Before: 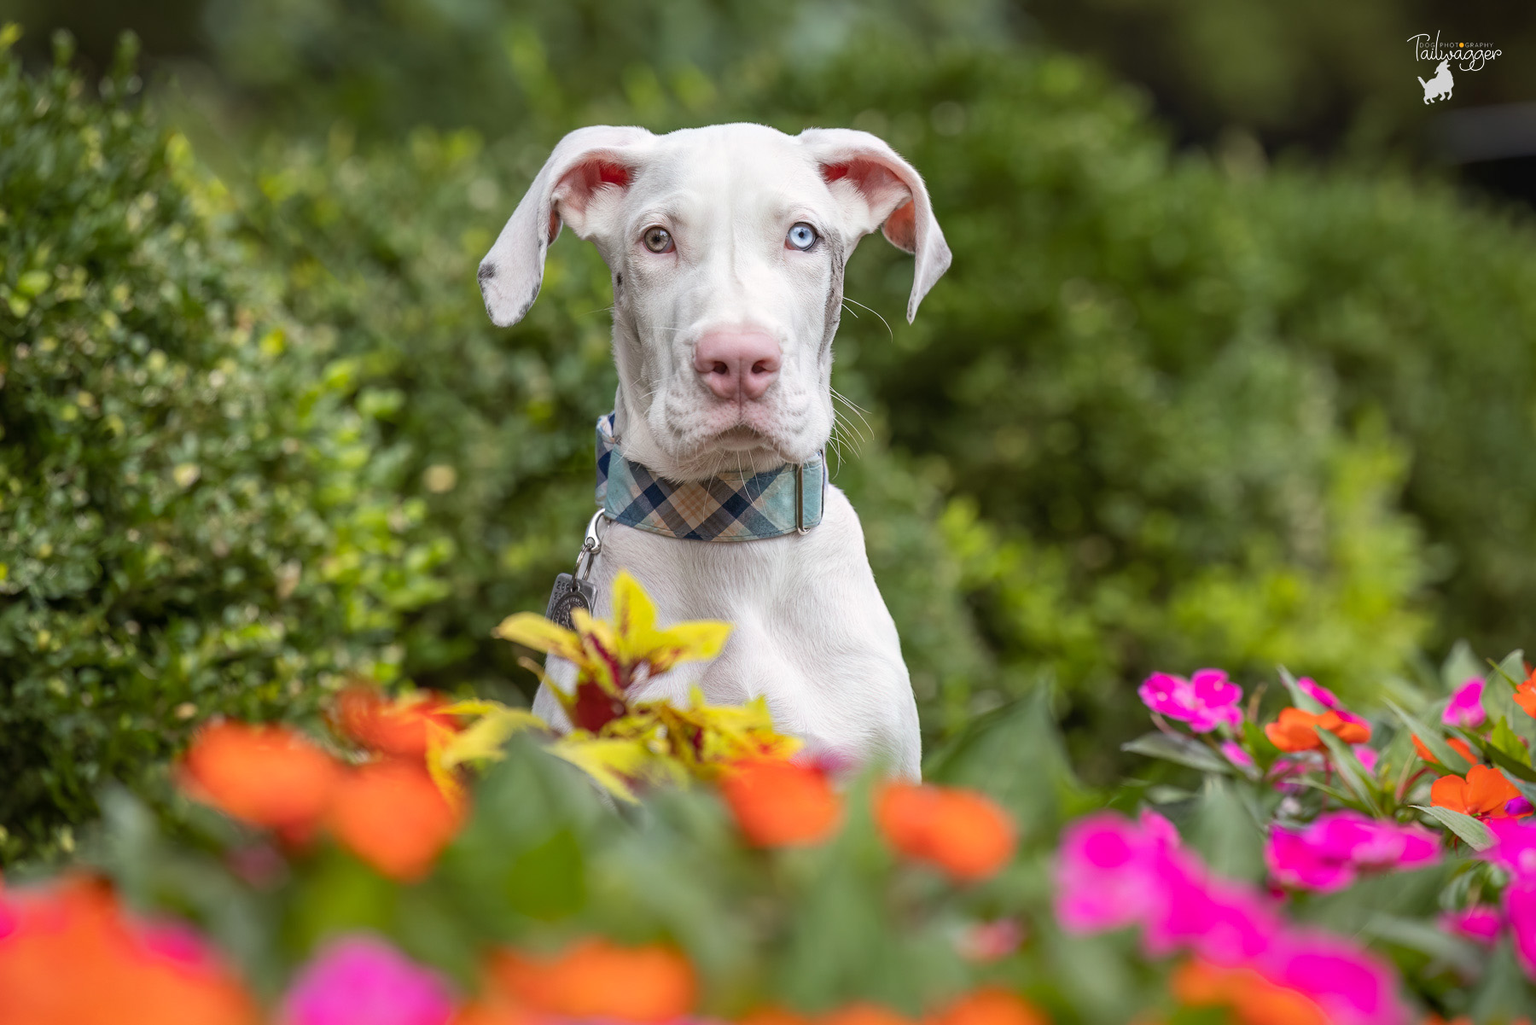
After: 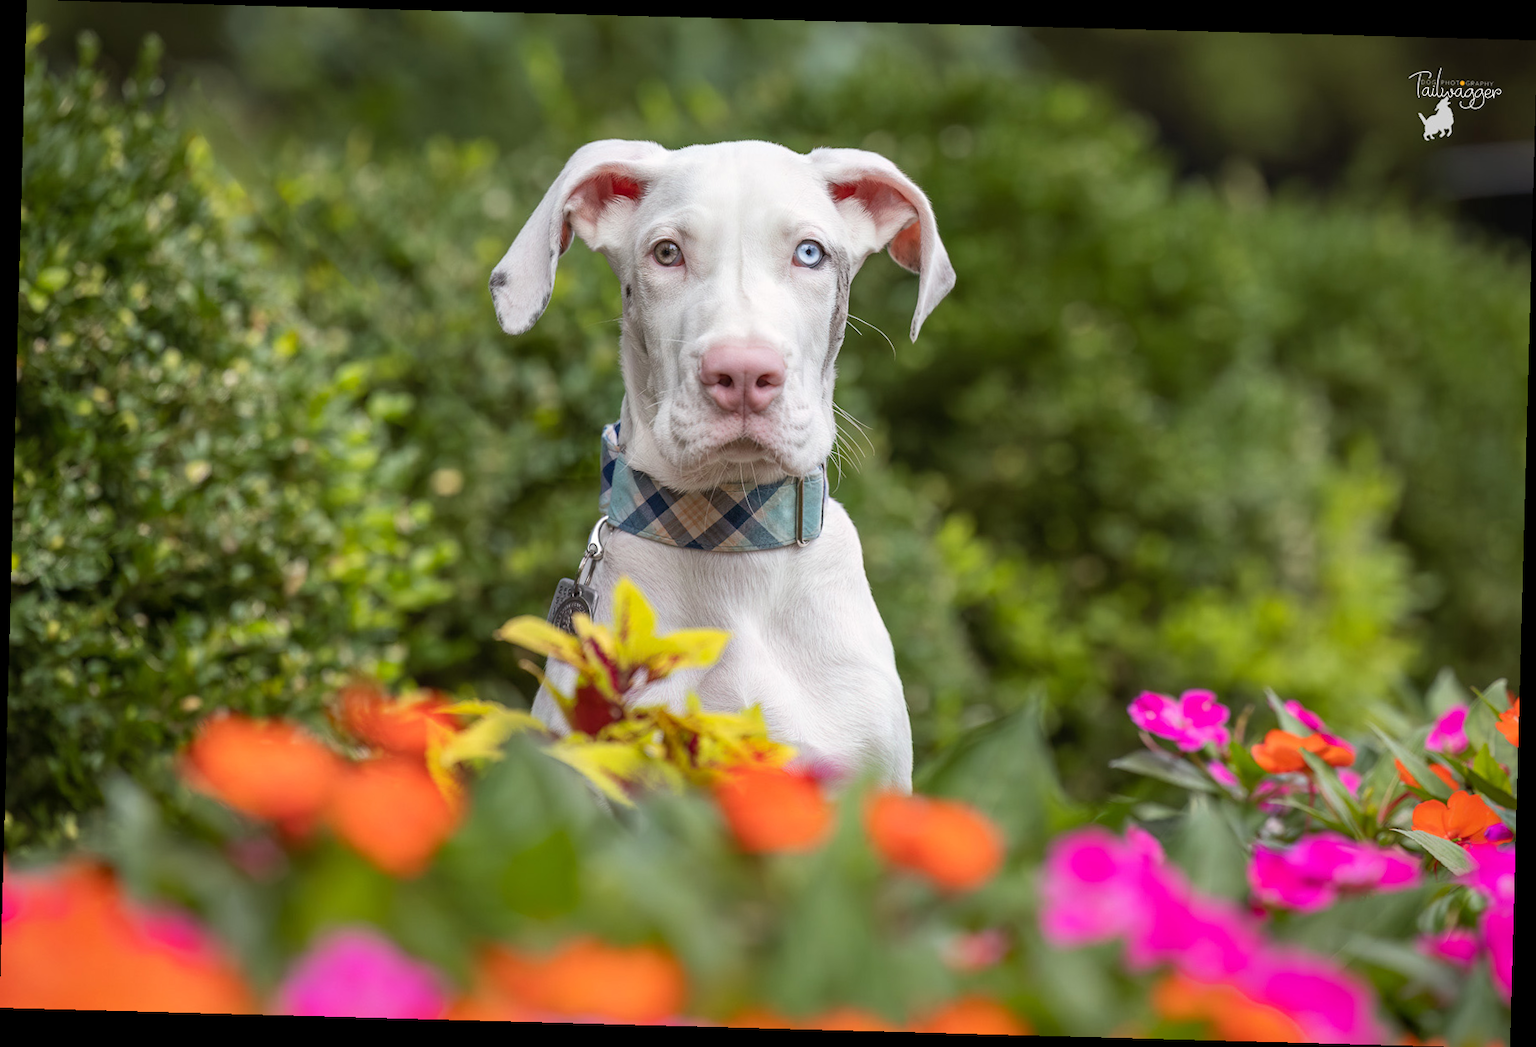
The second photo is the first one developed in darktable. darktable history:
crop and rotate: angle -1.55°
